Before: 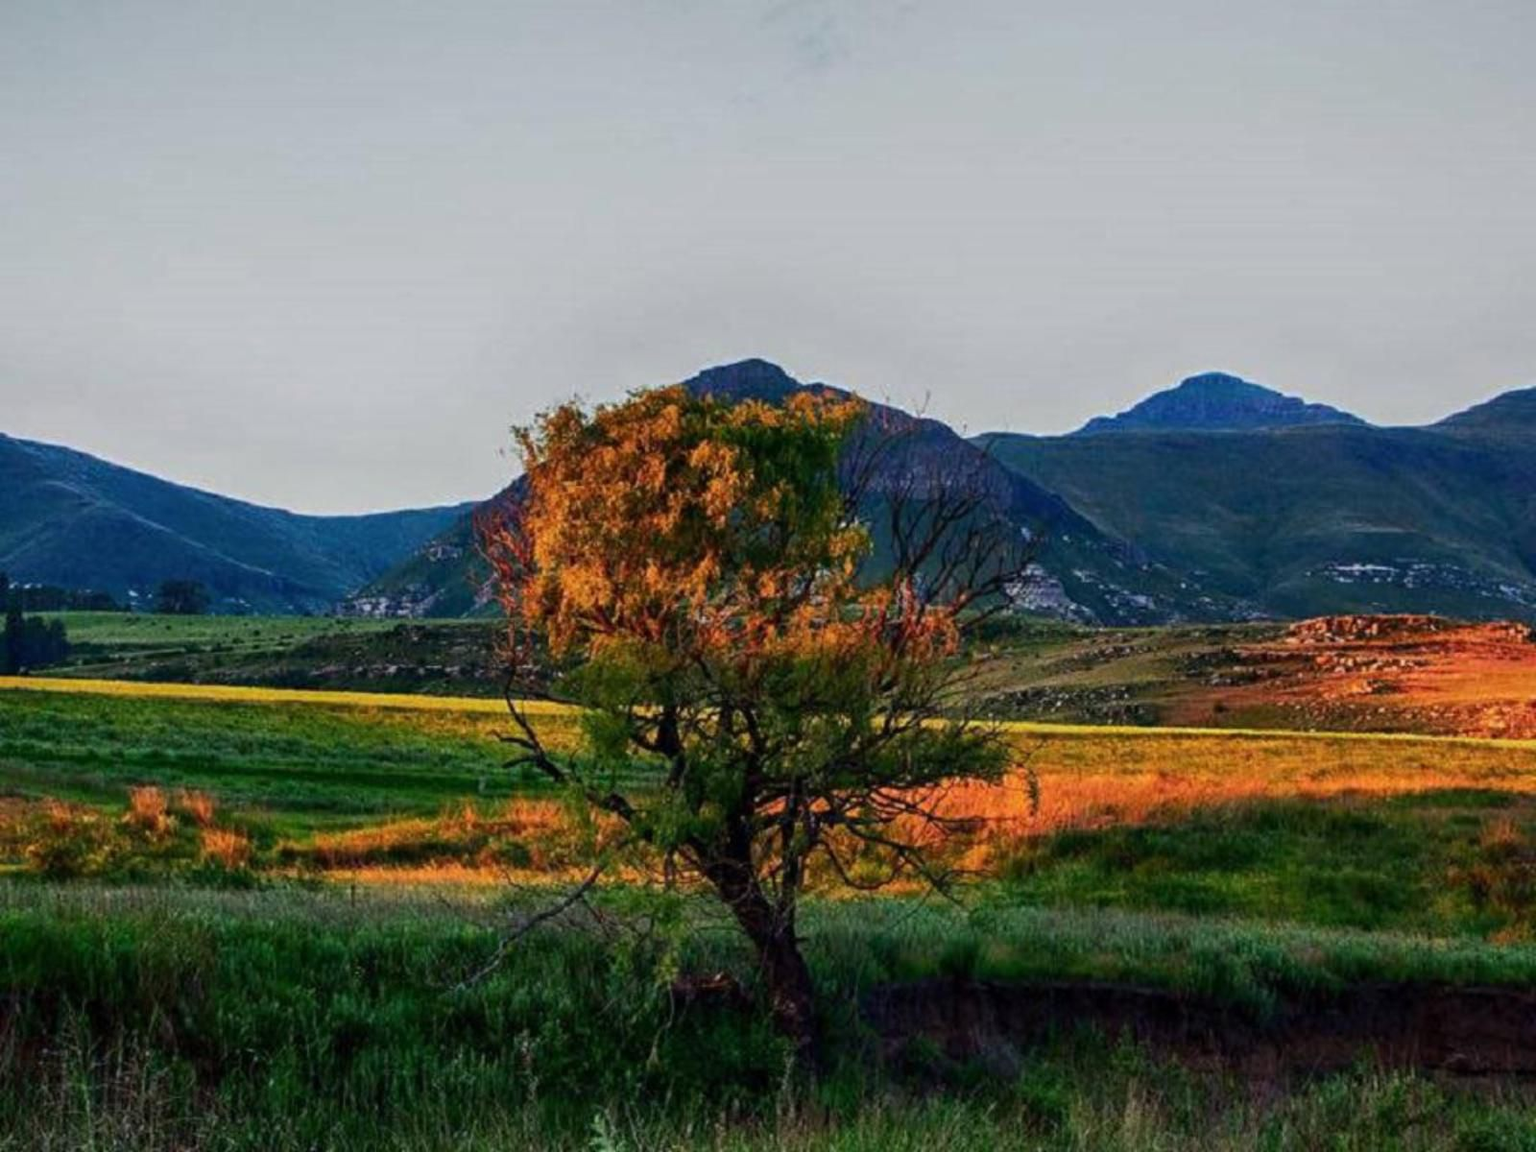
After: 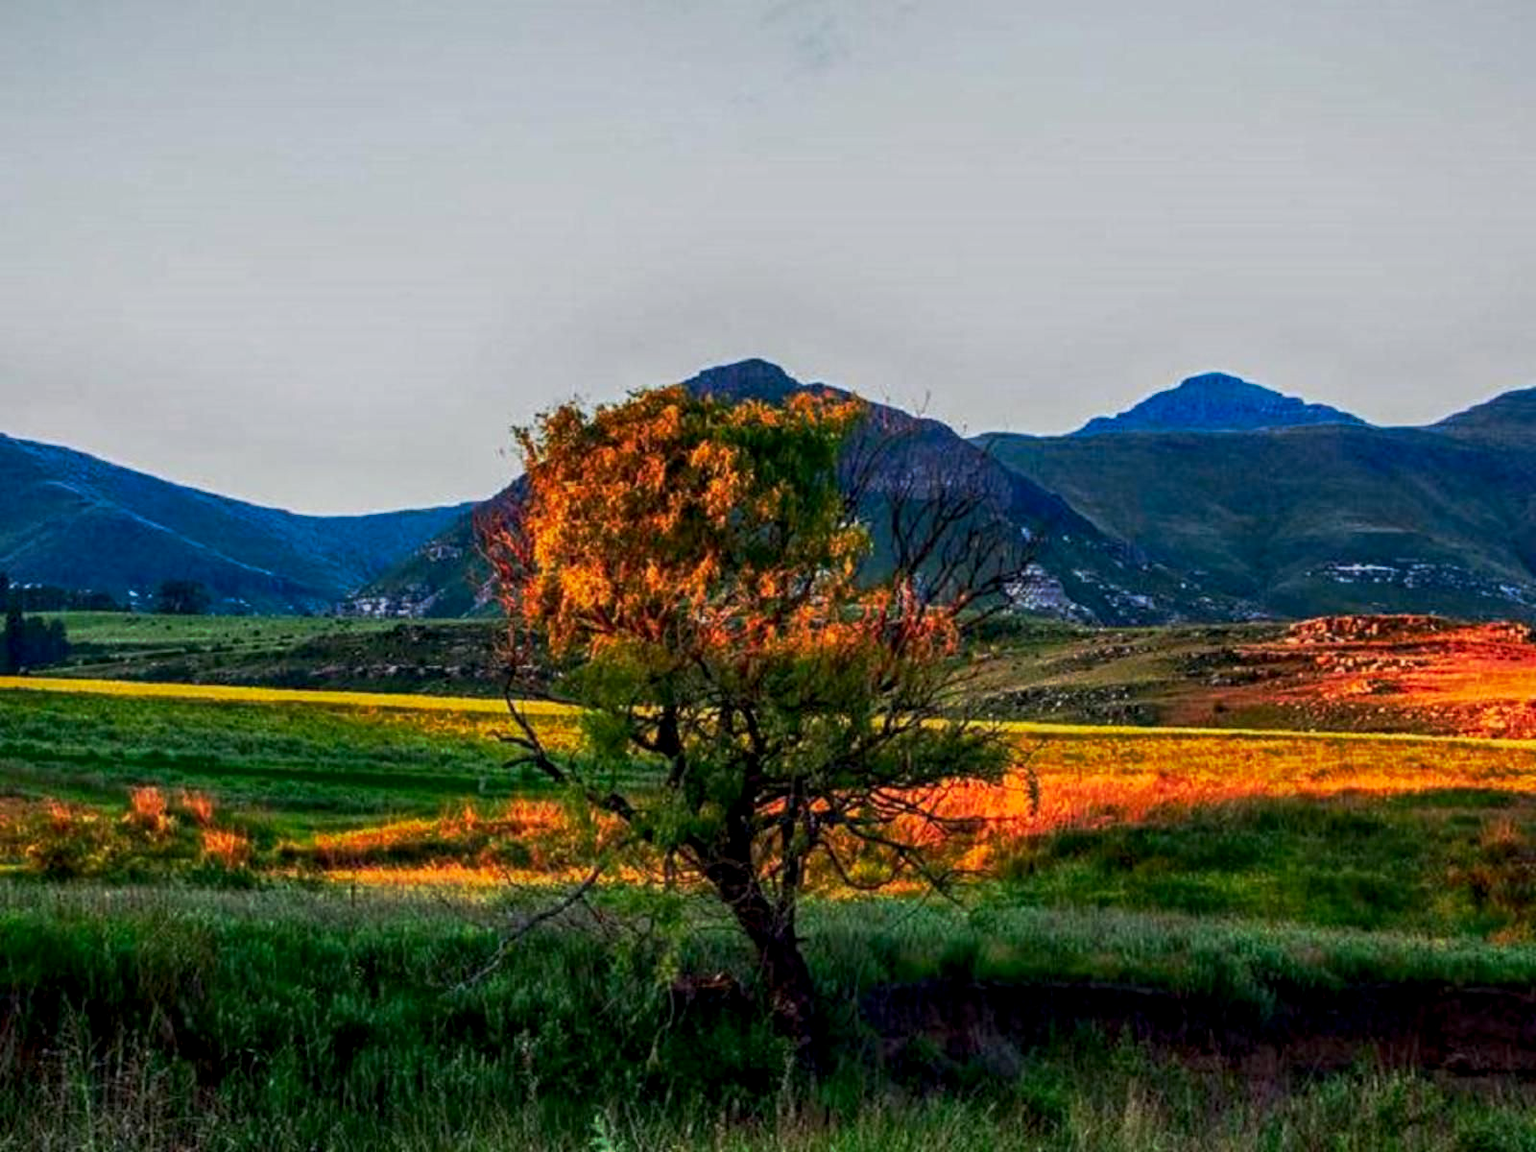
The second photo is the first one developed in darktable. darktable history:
exposure: black level correction 0.001, compensate exposure bias true, compensate highlight preservation false
contrast brightness saturation: saturation 0.175
tone curve: curves: ch0 [(0, 0) (0.003, 0.003) (0.011, 0.011) (0.025, 0.024) (0.044, 0.043) (0.069, 0.068) (0.1, 0.097) (0.136, 0.133) (0.177, 0.173) (0.224, 0.219) (0.277, 0.271) (0.335, 0.327) (0.399, 0.39) (0.468, 0.457) (0.543, 0.582) (0.623, 0.655) (0.709, 0.734) (0.801, 0.817) (0.898, 0.906) (1, 1)], preserve colors none
local contrast: on, module defaults
